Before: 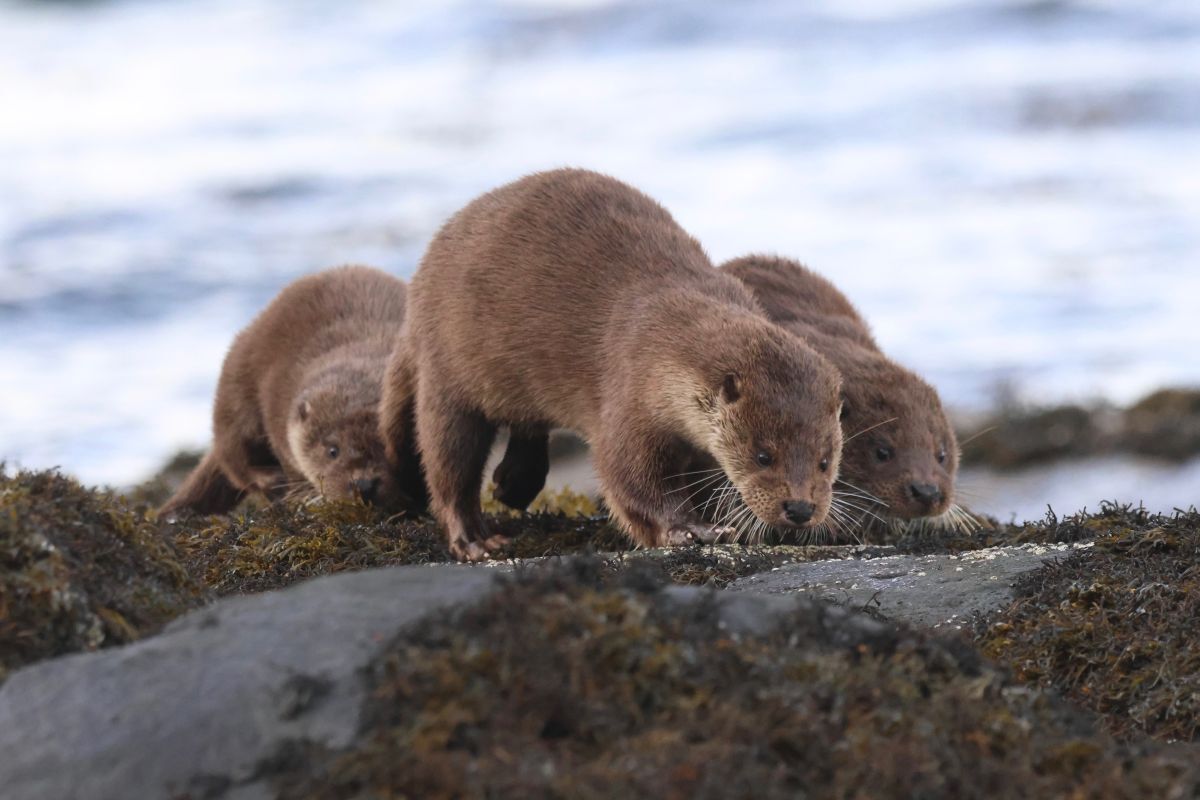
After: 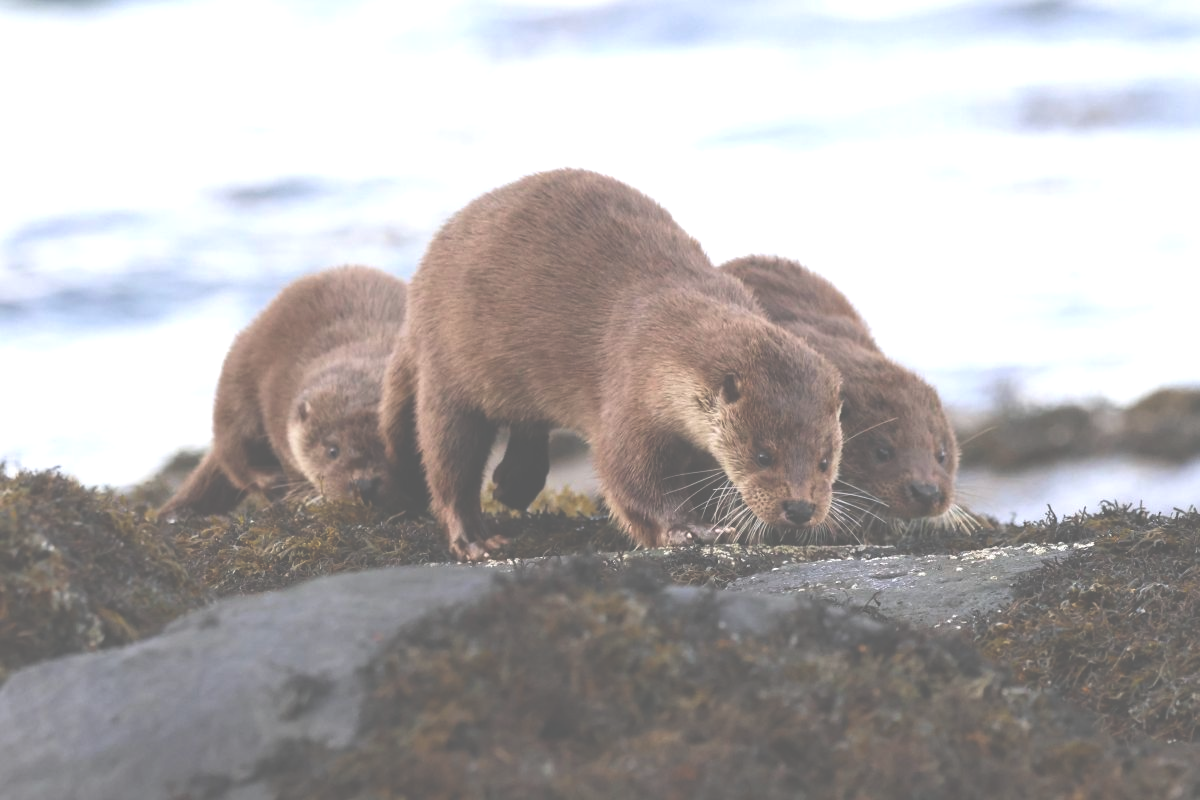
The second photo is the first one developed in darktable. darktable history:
exposure: black level correction -0.071, exposure 0.502 EV, compensate exposure bias true, compensate highlight preservation false
